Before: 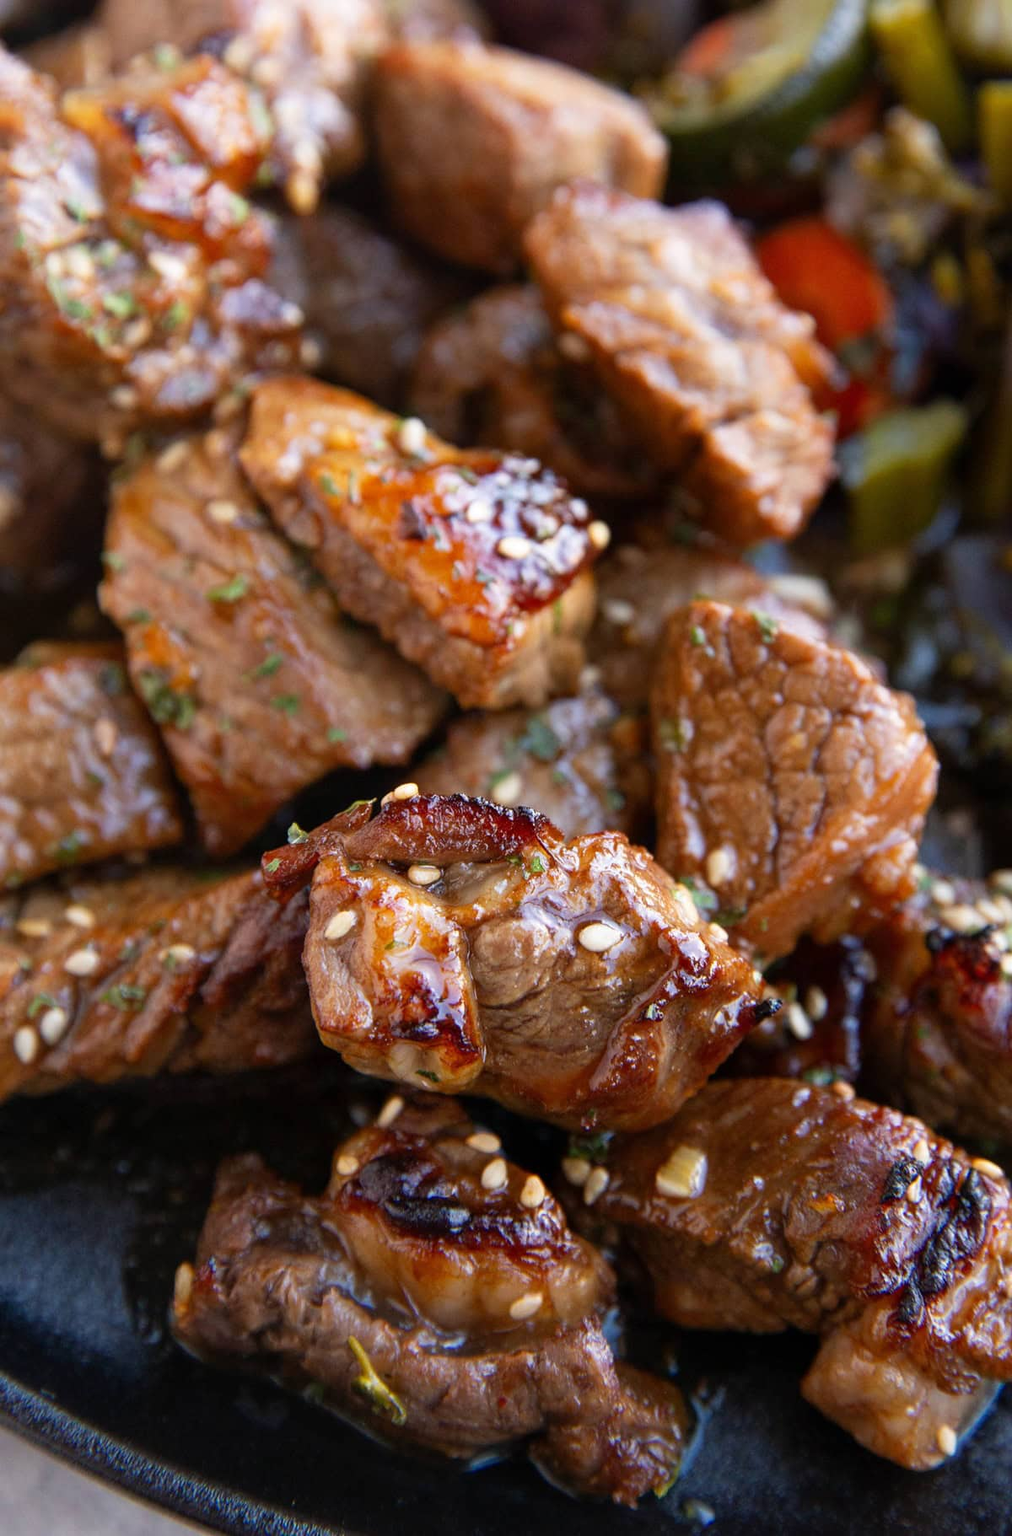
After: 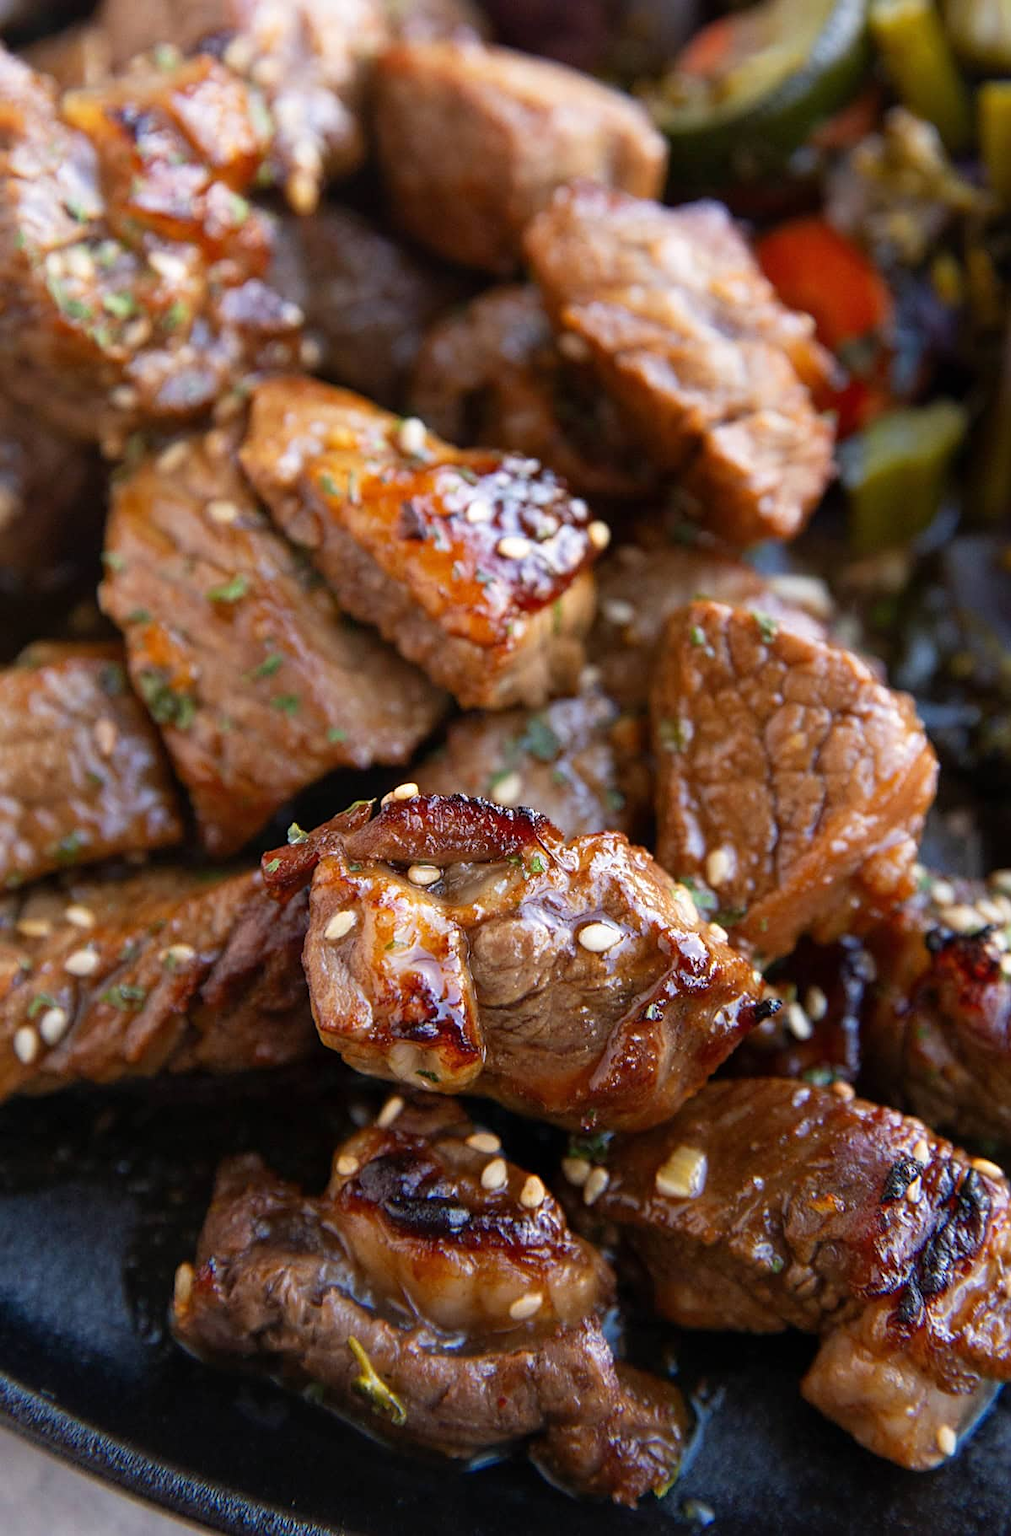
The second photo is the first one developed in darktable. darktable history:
tone equalizer: on, module defaults
sharpen: amount 0.207
